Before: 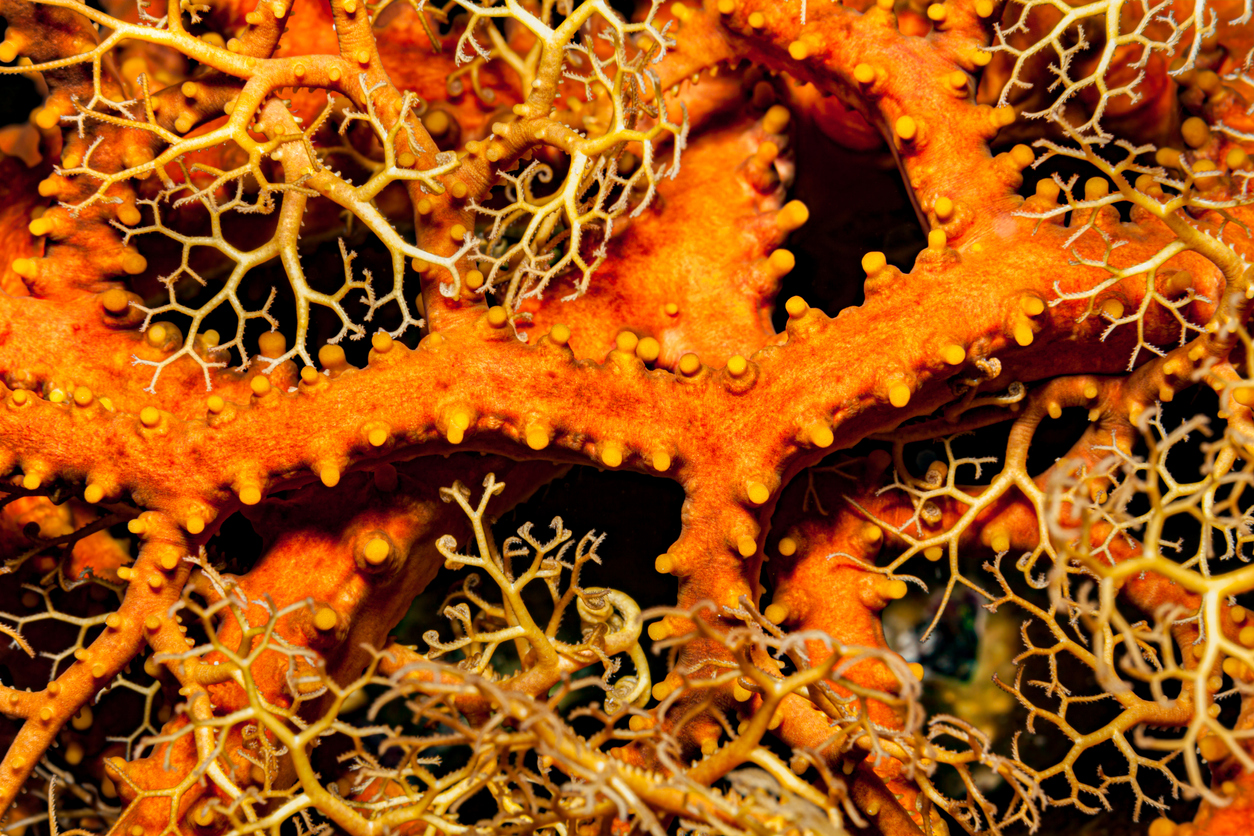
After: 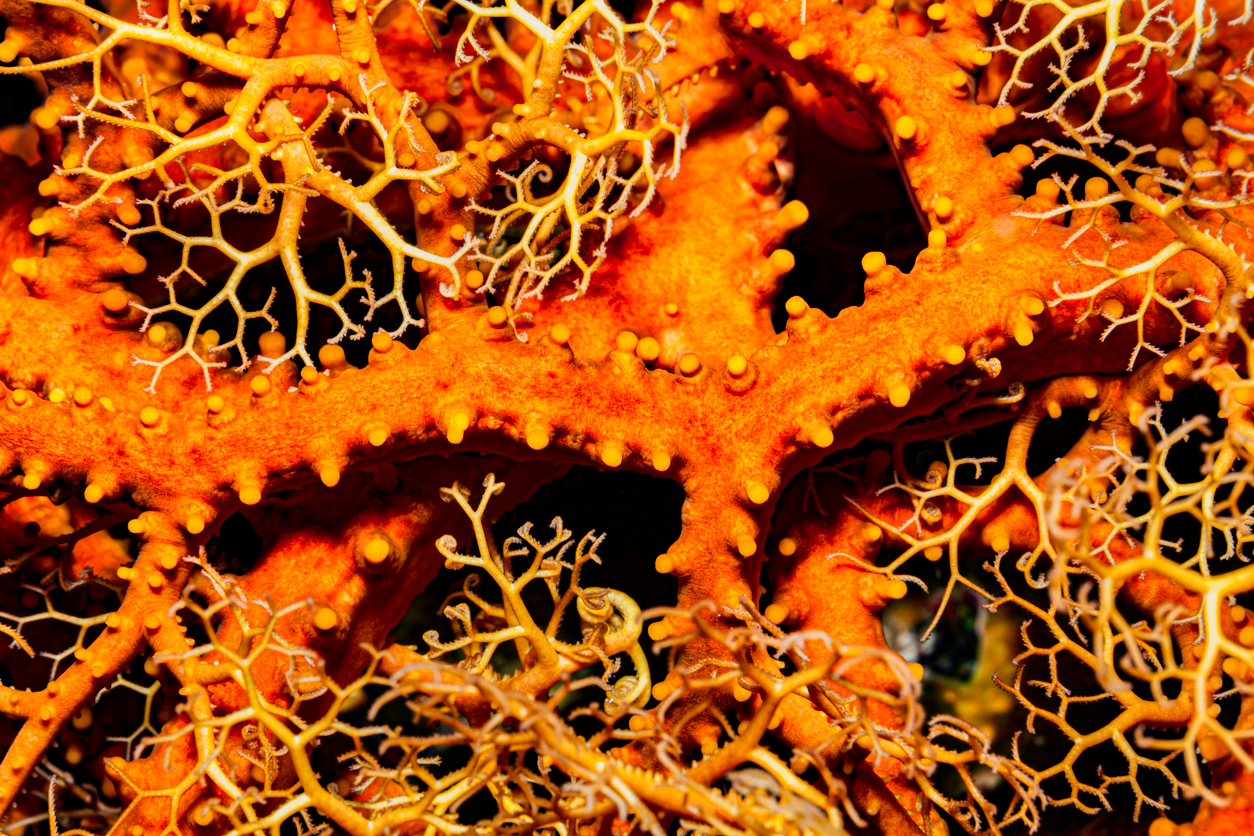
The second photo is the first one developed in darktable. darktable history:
tone curve: curves: ch0 [(0, 0) (0.087, 0.054) (0.281, 0.245) (0.506, 0.526) (0.8, 0.824) (0.994, 0.955)]; ch1 [(0, 0) (0.27, 0.195) (0.406, 0.435) (0.452, 0.474) (0.495, 0.5) (0.514, 0.508) (0.537, 0.556) (0.654, 0.689) (1, 1)]; ch2 [(0, 0) (0.269, 0.299) (0.459, 0.441) (0.498, 0.499) (0.523, 0.52) (0.551, 0.549) (0.633, 0.625) (0.659, 0.681) (0.718, 0.764) (1, 1)], color space Lab, independent channels, preserve colors none
tone equalizer: on, module defaults
